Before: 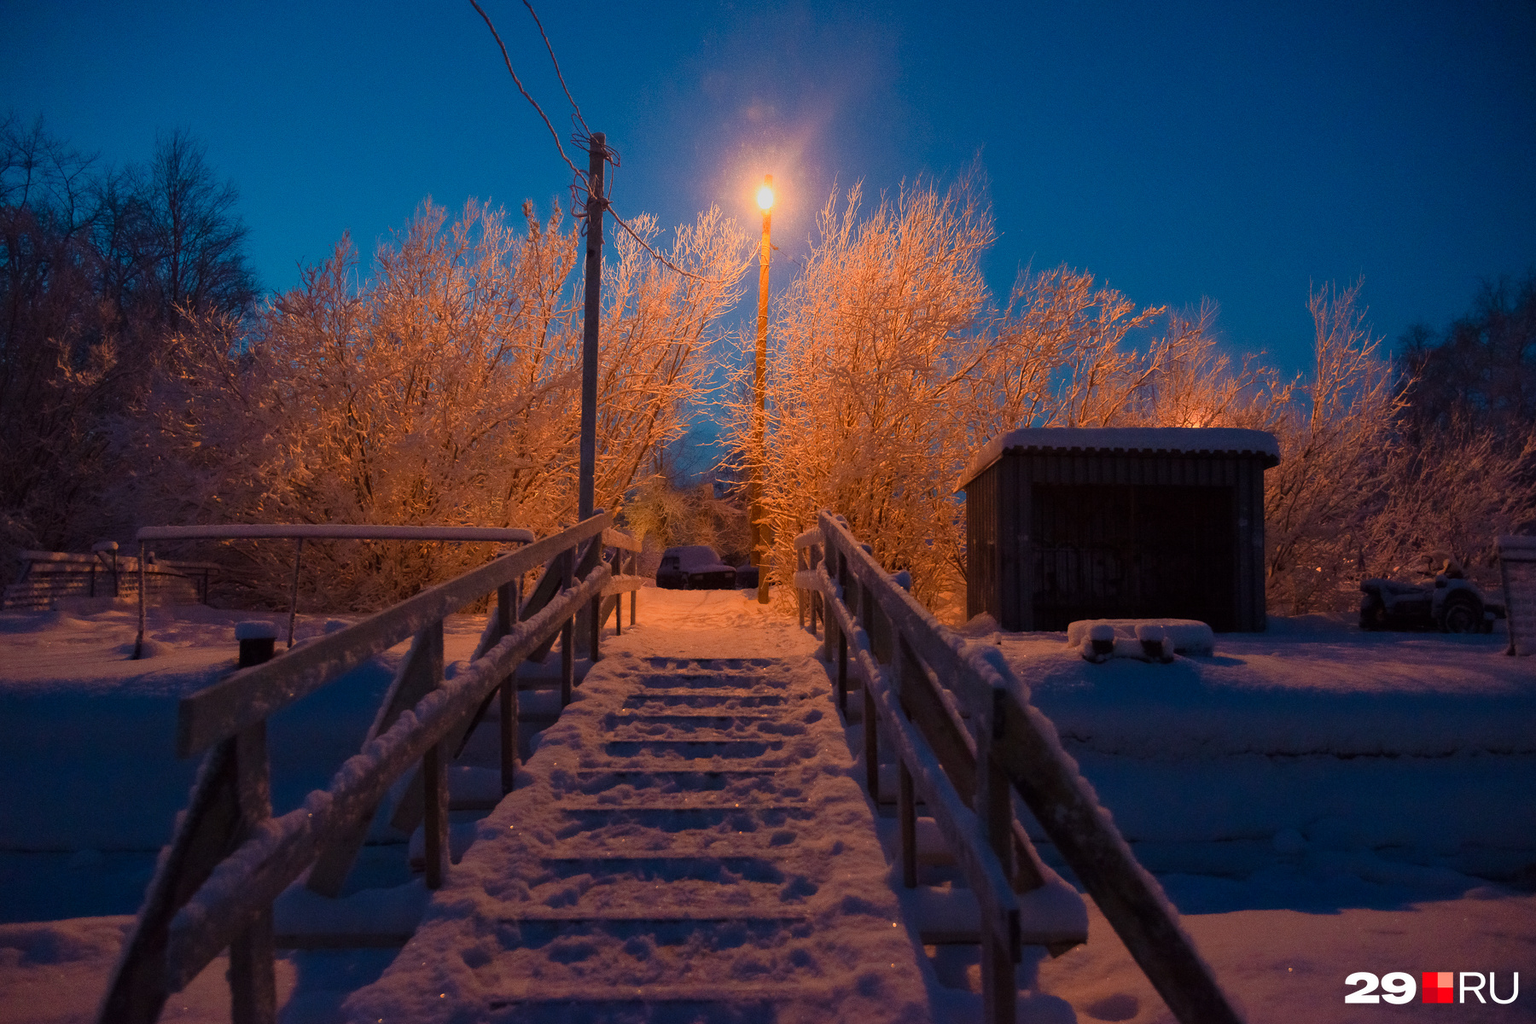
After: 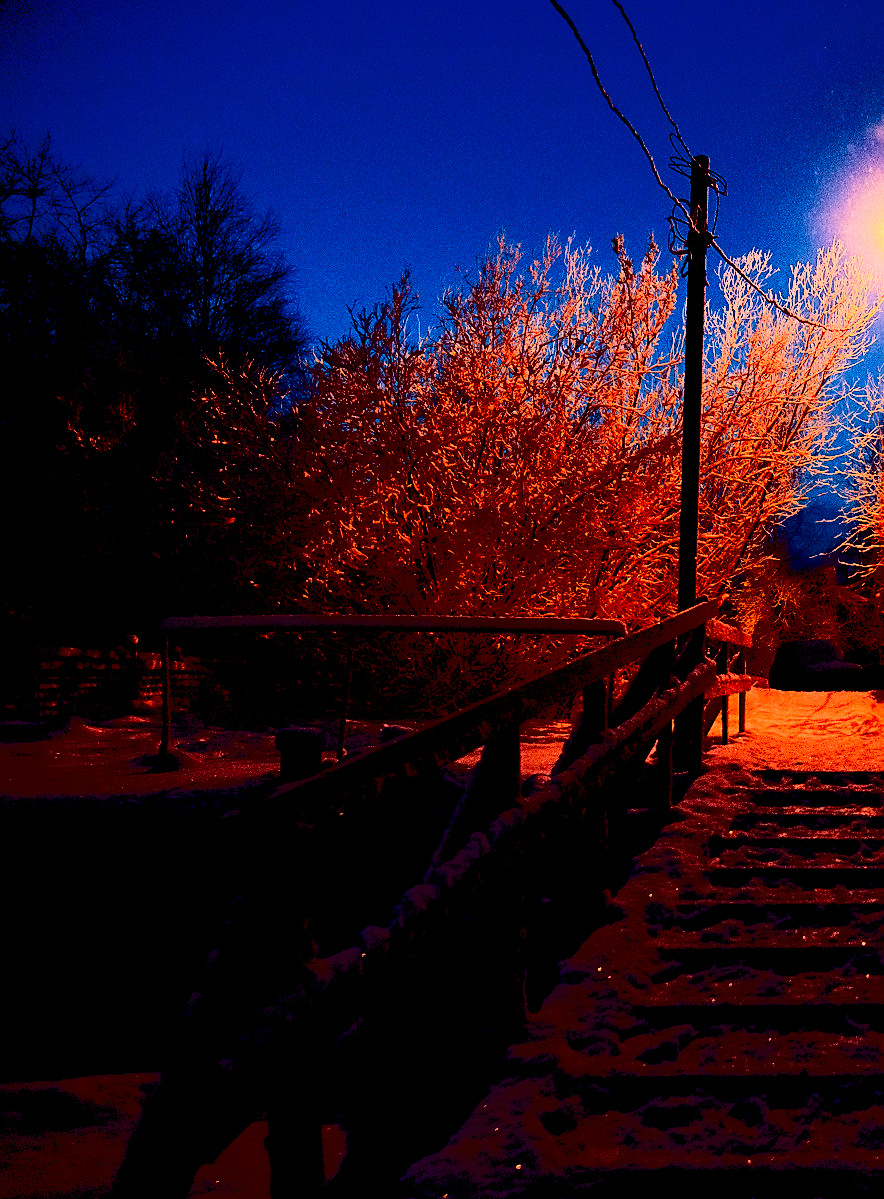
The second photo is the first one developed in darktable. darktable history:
rgb levels: levels [[0.027, 0.429, 0.996], [0, 0.5, 1], [0, 0.5, 1]]
tone equalizer: on, module defaults
white balance: red 0.976, blue 1.04
sharpen: on, module defaults
crop and rotate: left 0%, top 0%, right 50.845%
contrast brightness saturation: contrast 0.77, brightness -1, saturation 1
filmic rgb: black relative exposure -5 EV, hardness 2.88, contrast 1.3, highlights saturation mix -30%
